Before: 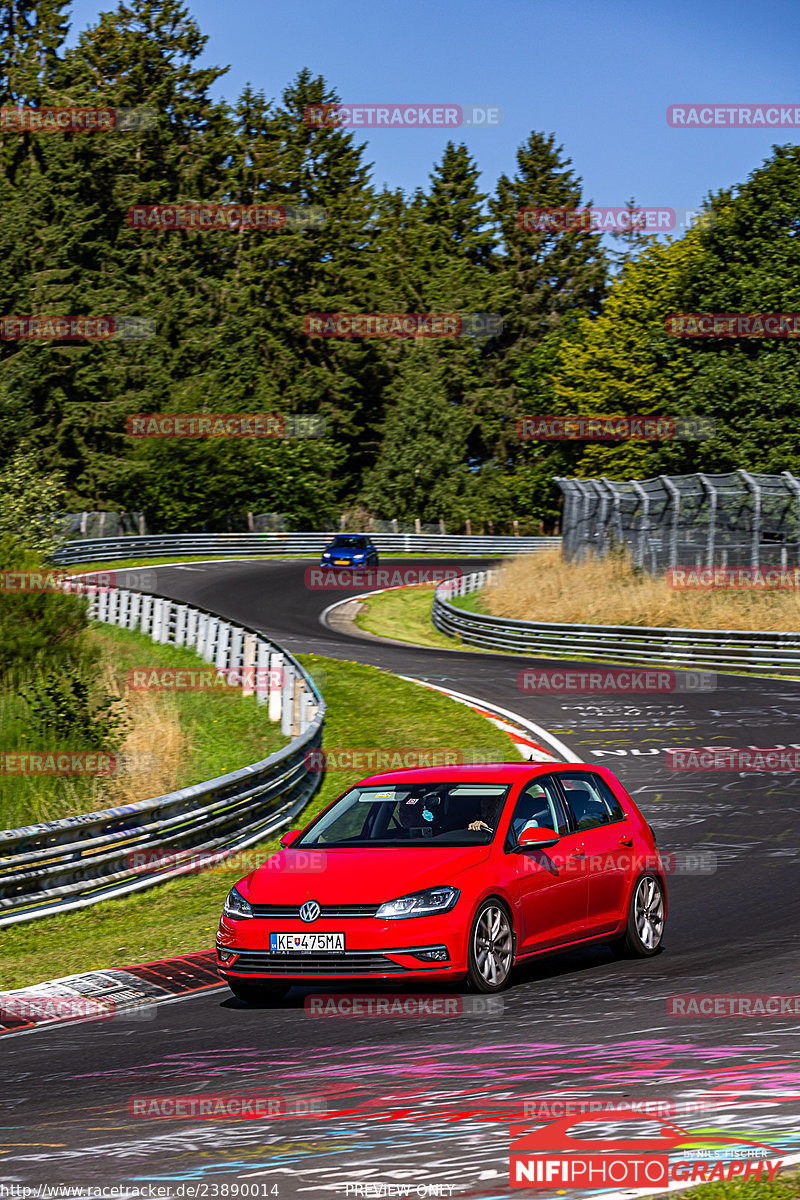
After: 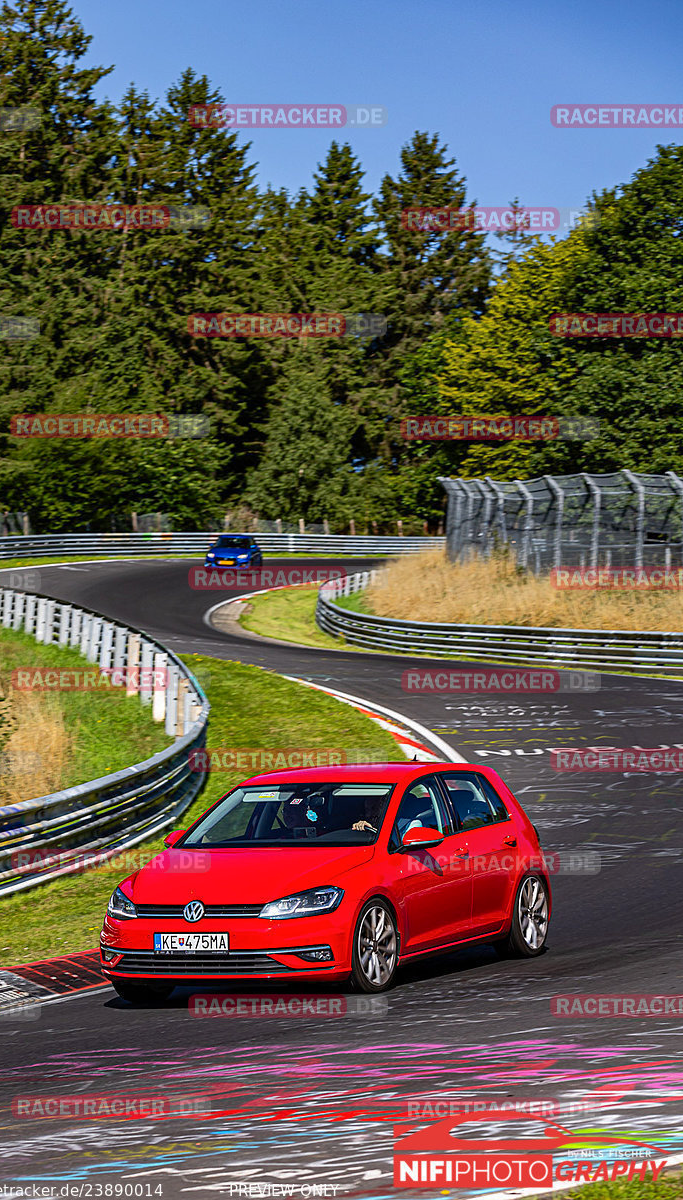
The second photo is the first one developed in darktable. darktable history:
crop and rotate: left 14.584%
shadows and highlights: on, module defaults
contrast brightness saturation: contrast 0.14
